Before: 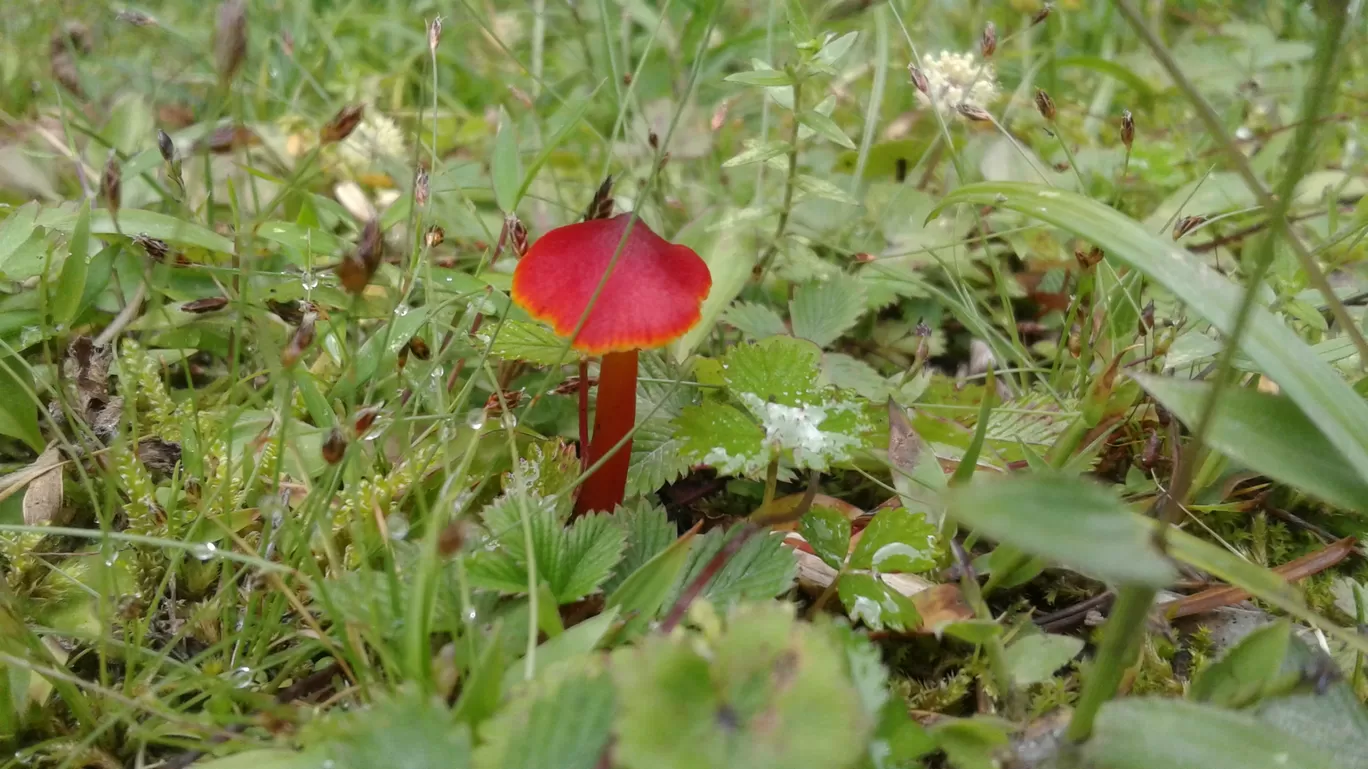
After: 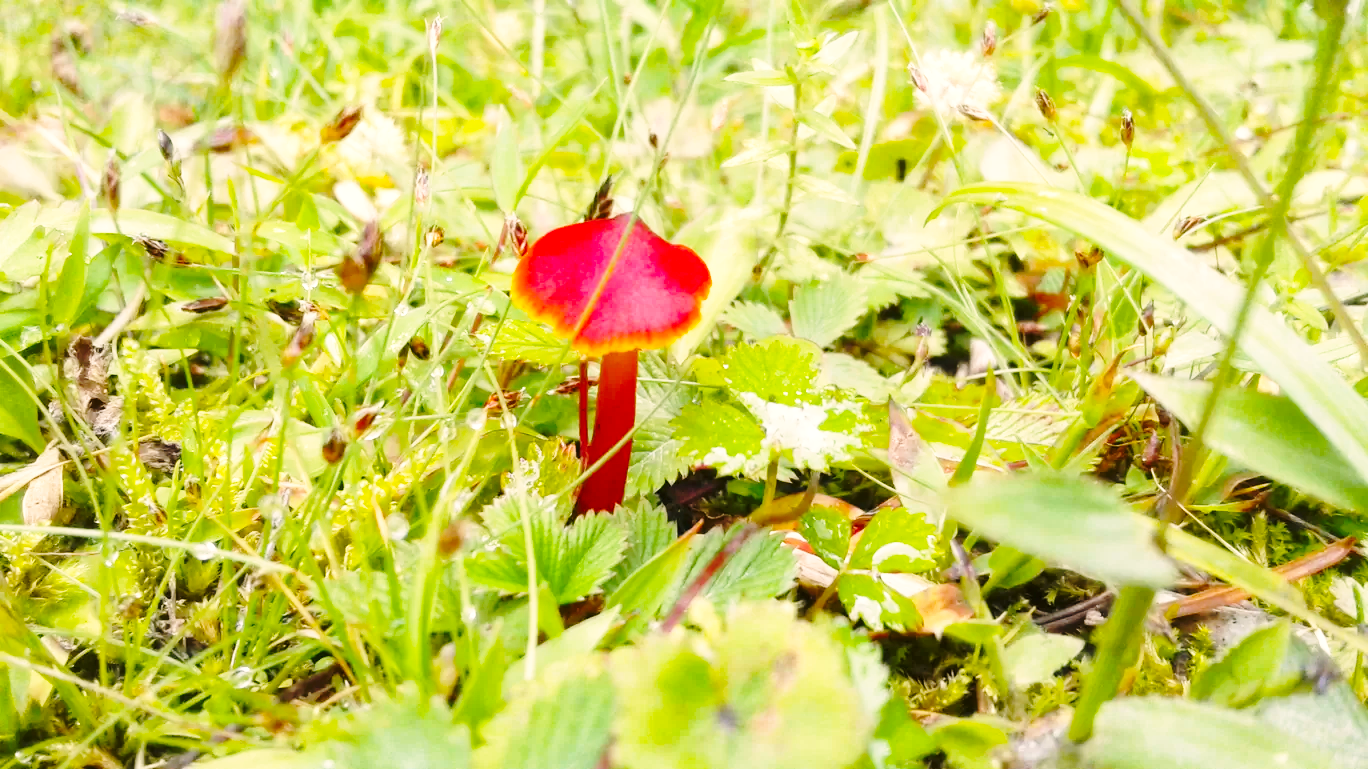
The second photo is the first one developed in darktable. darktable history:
color balance rgb: perceptual saturation grading › global saturation 25.093%
color correction: highlights a* 3.86, highlights b* 5.12
exposure: black level correction 0, exposure 0.7 EV, compensate exposure bias true, compensate highlight preservation false
base curve: curves: ch0 [(0, 0) (0.032, 0.037) (0.105, 0.228) (0.435, 0.76) (0.856, 0.983) (1, 1)], preserve colors none
